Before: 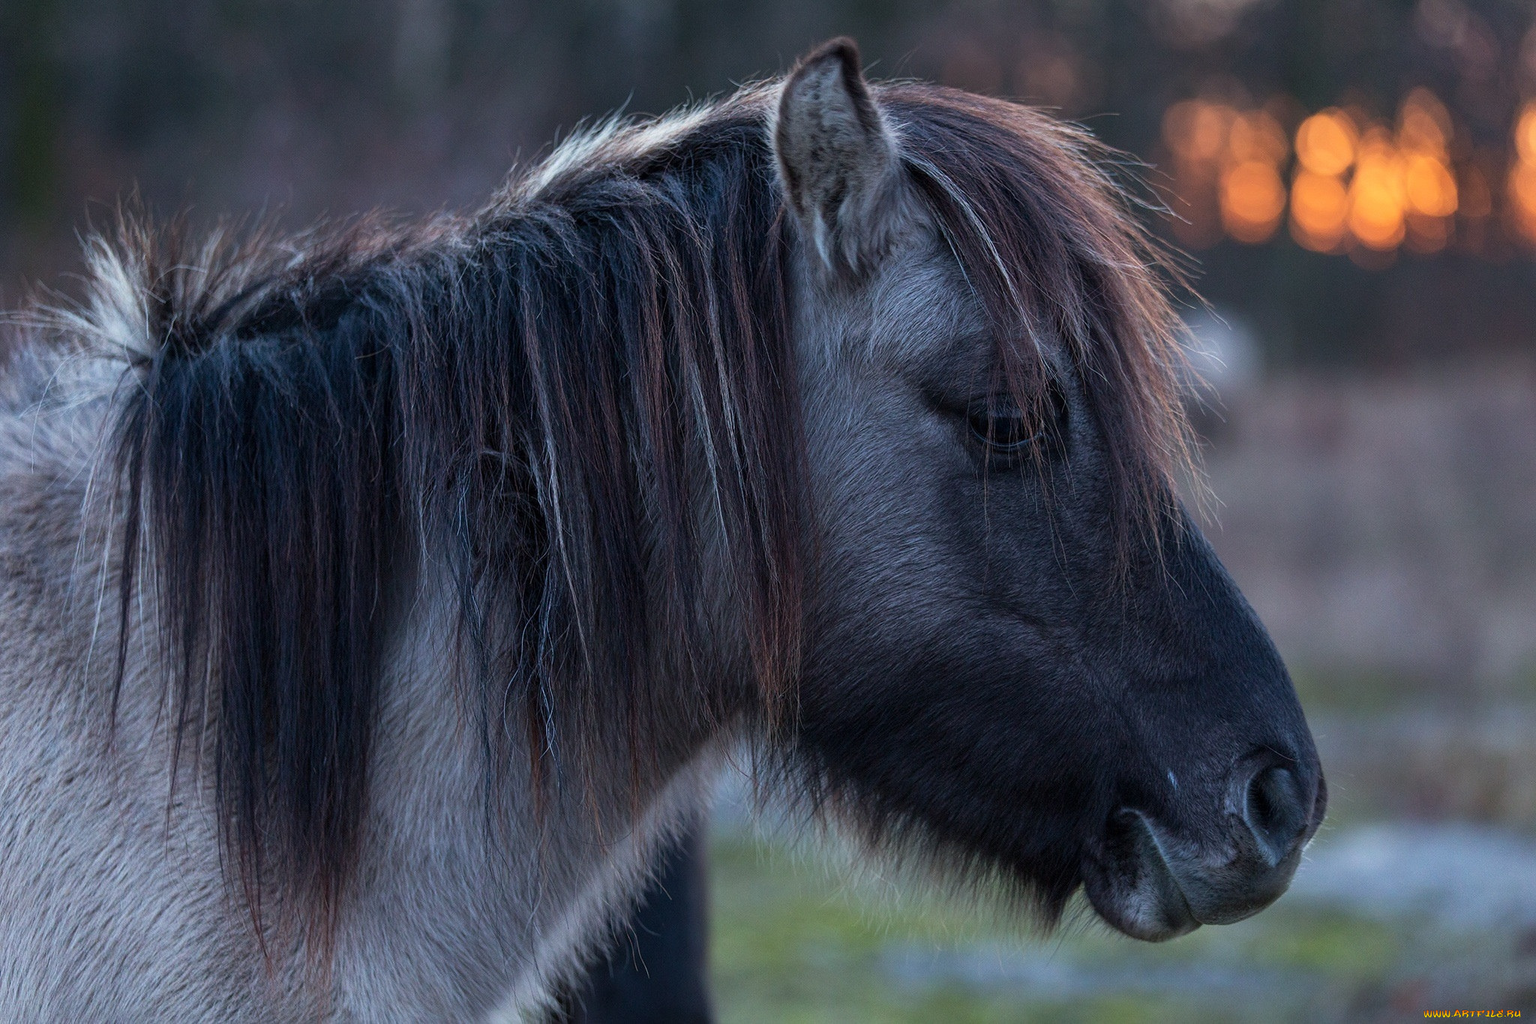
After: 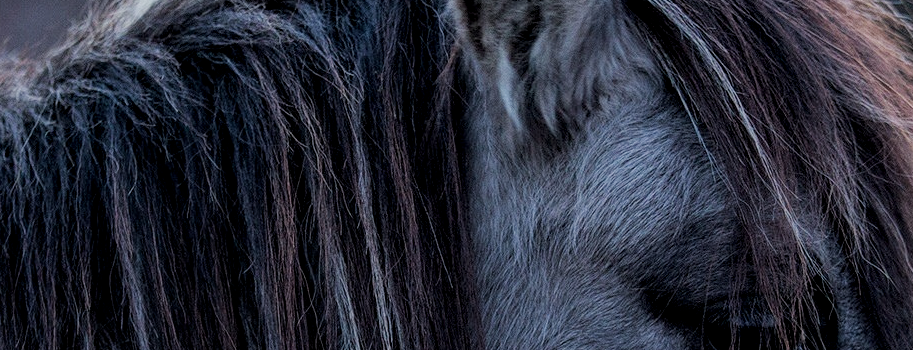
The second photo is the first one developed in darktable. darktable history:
crop: left 28.677%, top 16.86%, right 26.7%, bottom 57.493%
local contrast: on, module defaults
filmic rgb: black relative exposure -7.16 EV, white relative exposure 5.34 EV, hardness 3.02
